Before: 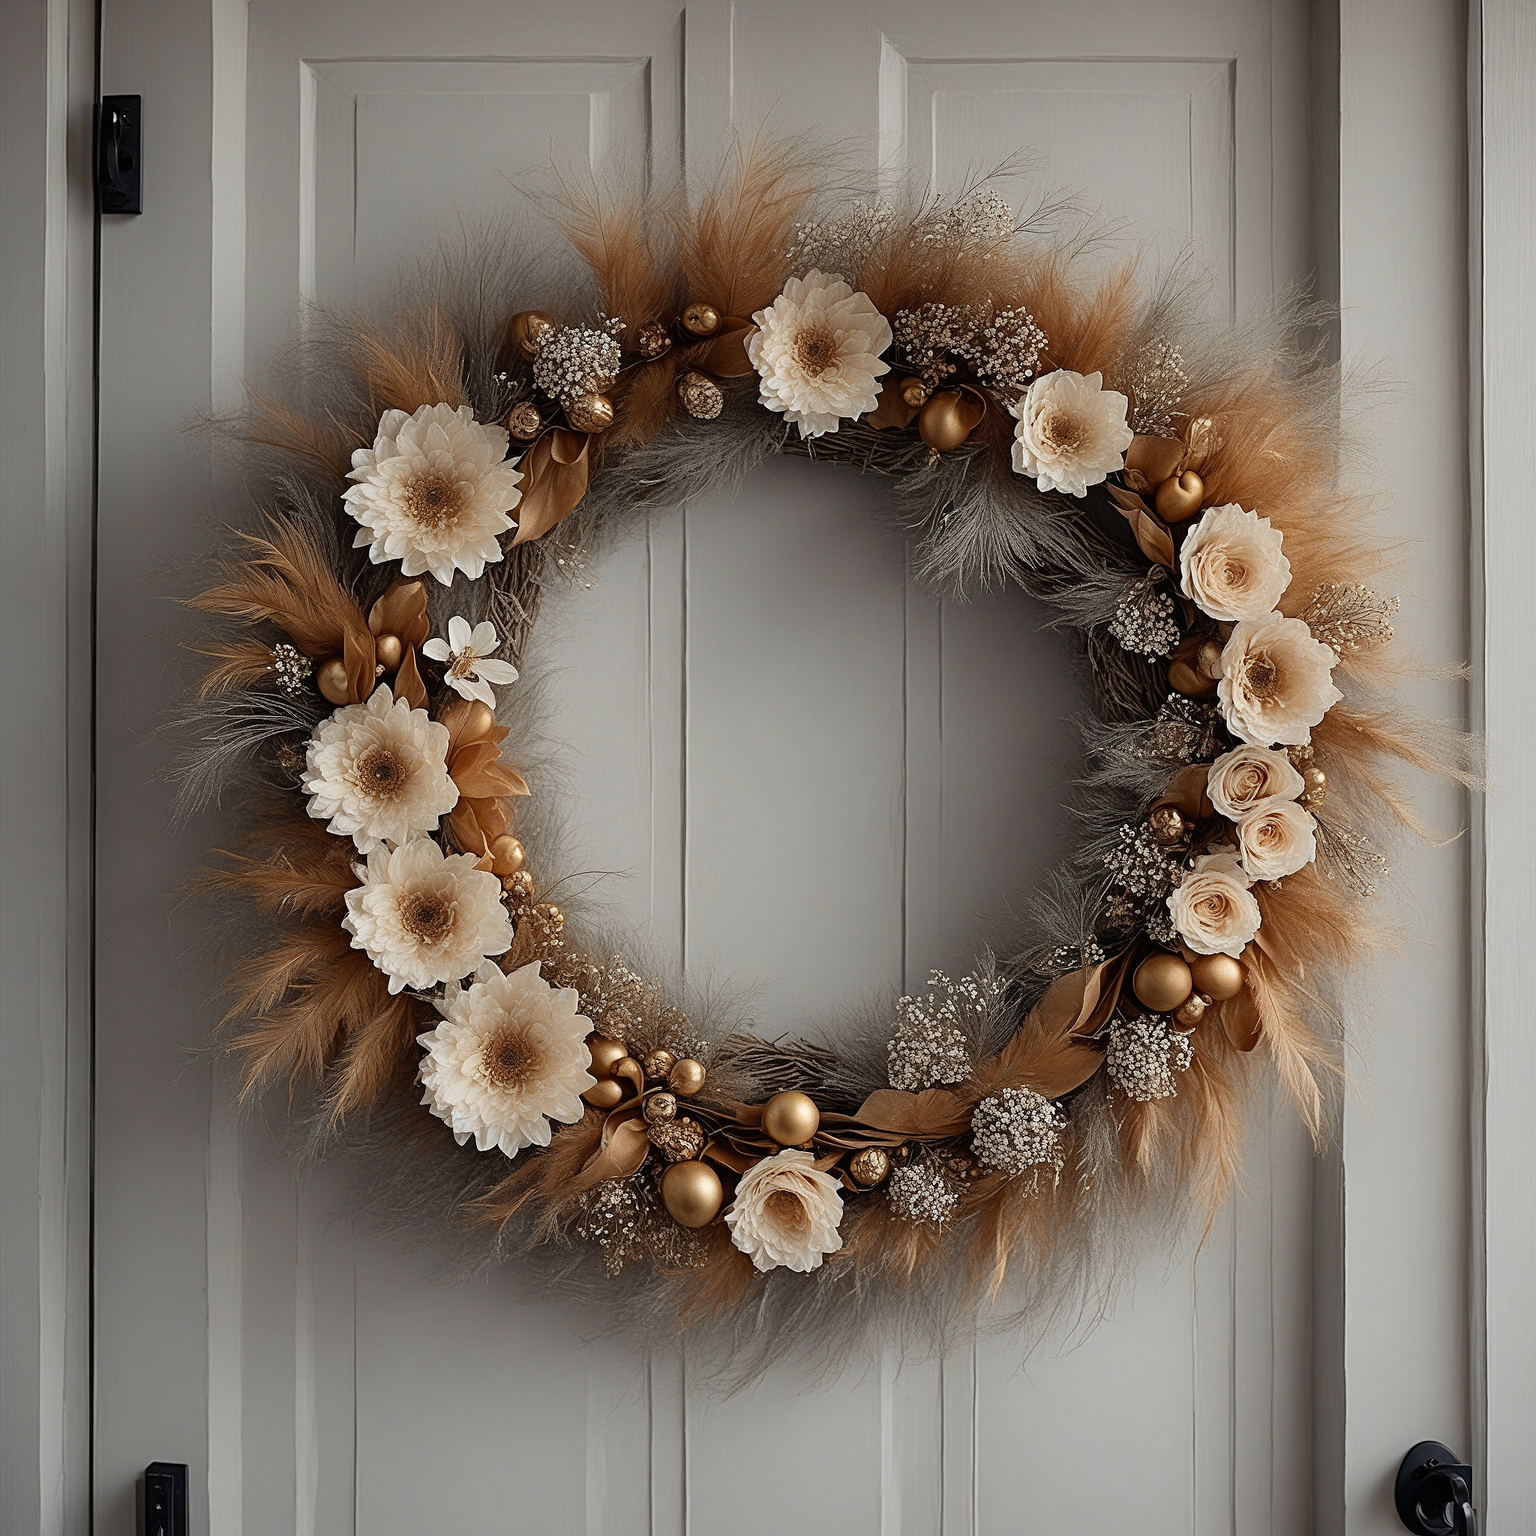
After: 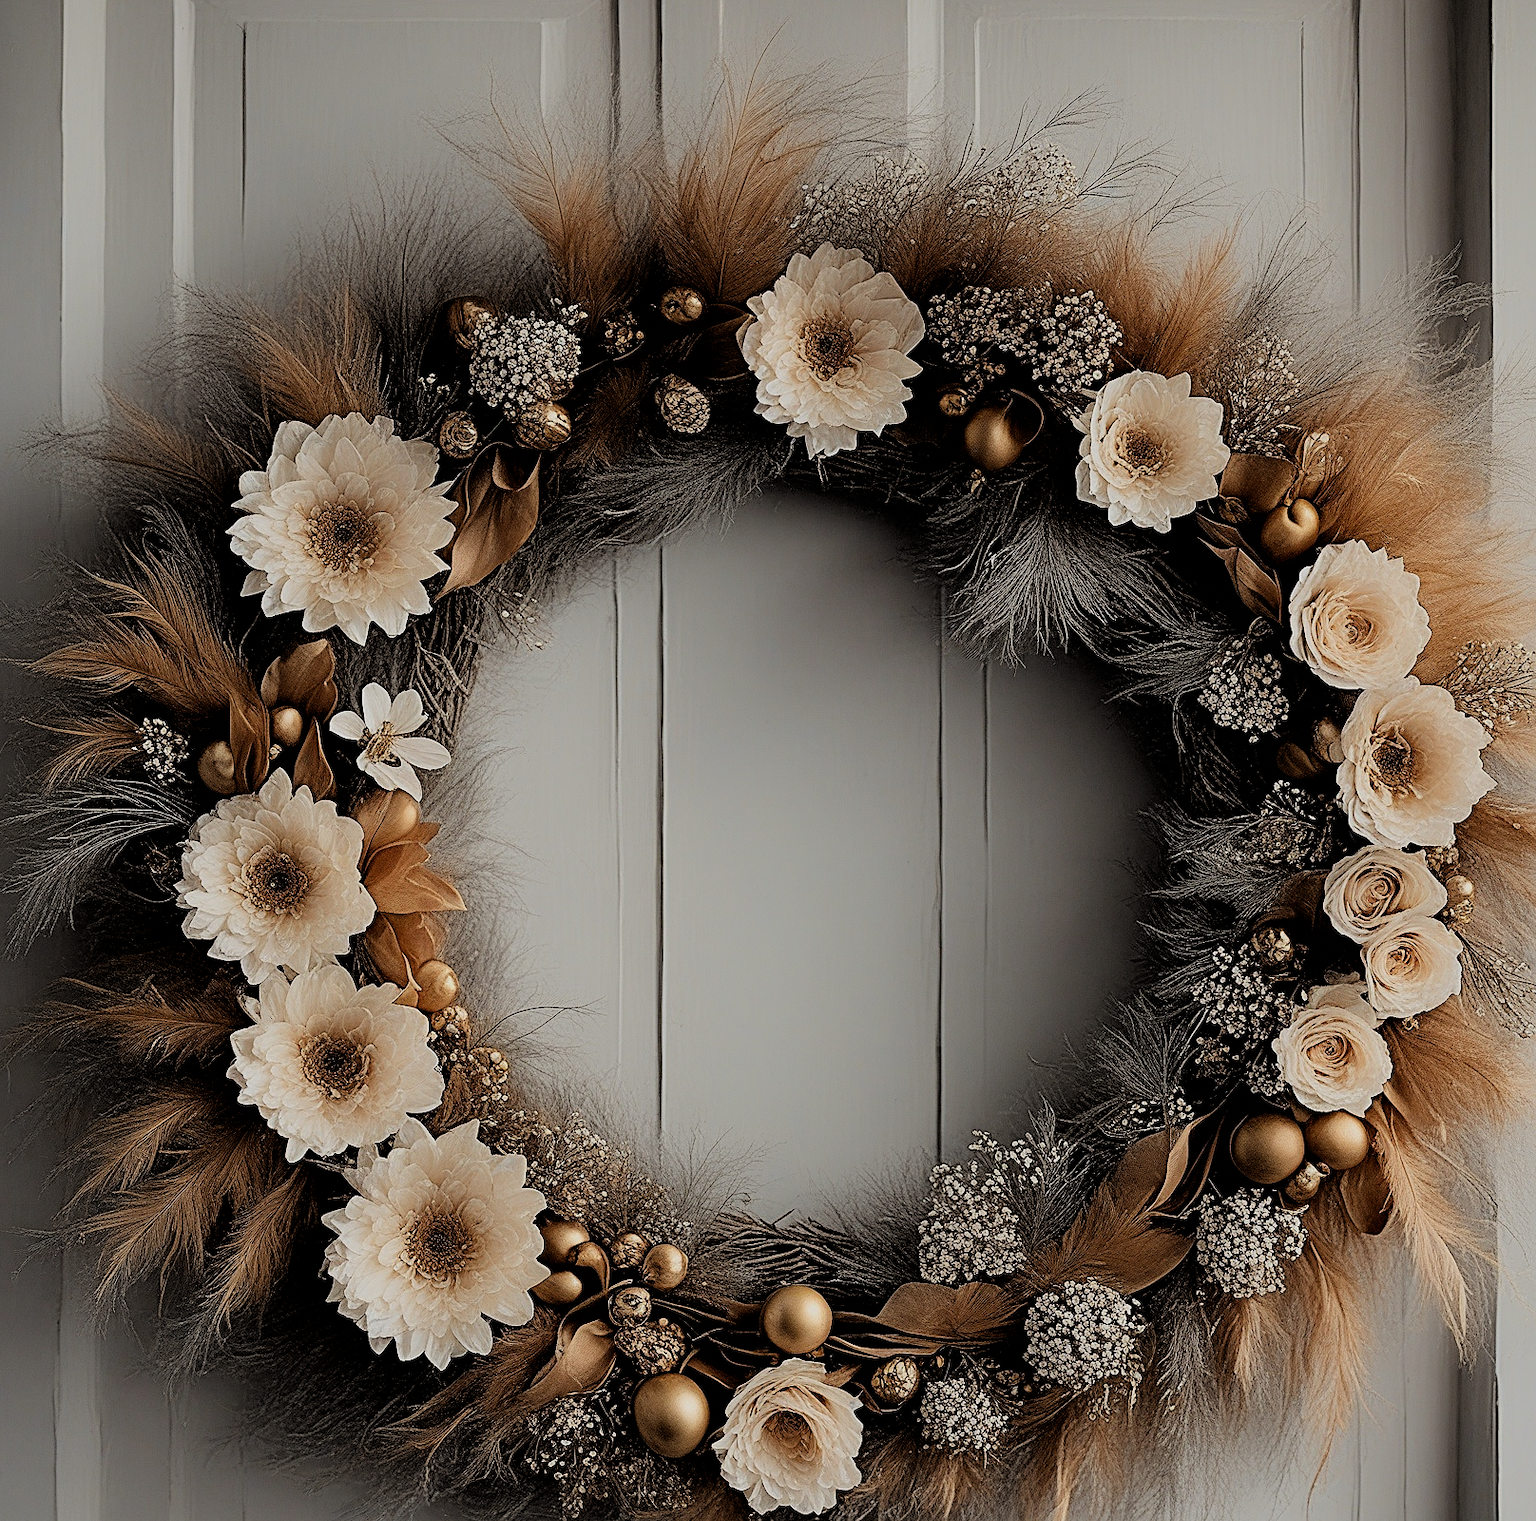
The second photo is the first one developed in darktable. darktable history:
sharpen: radius 1.845, amount 0.395, threshold 1.435
crop and rotate: left 10.601%, top 5.072%, right 10.491%, bottom 16.729%
filmic rgb: black relative exposure -2.83 EV, white relative exposure 4.56 EV, hardness 1.77, contrast 1.261, color science v6 (2022), iterations of high-quality reconstruction 0
